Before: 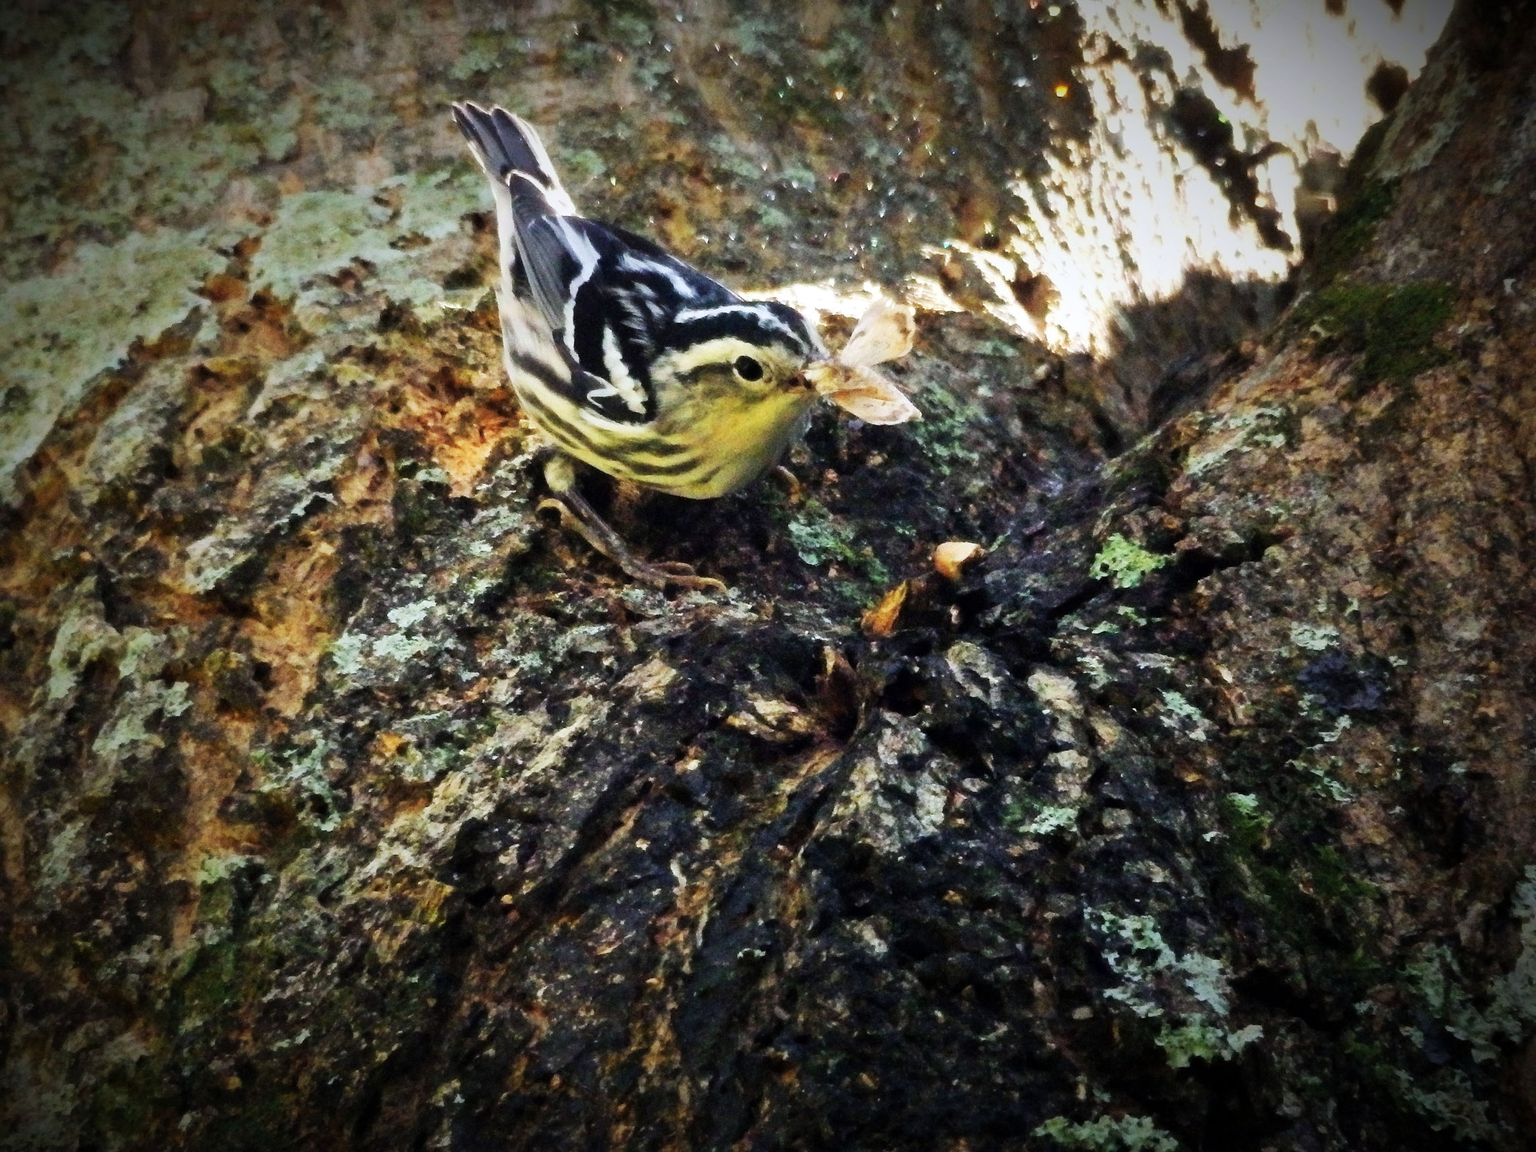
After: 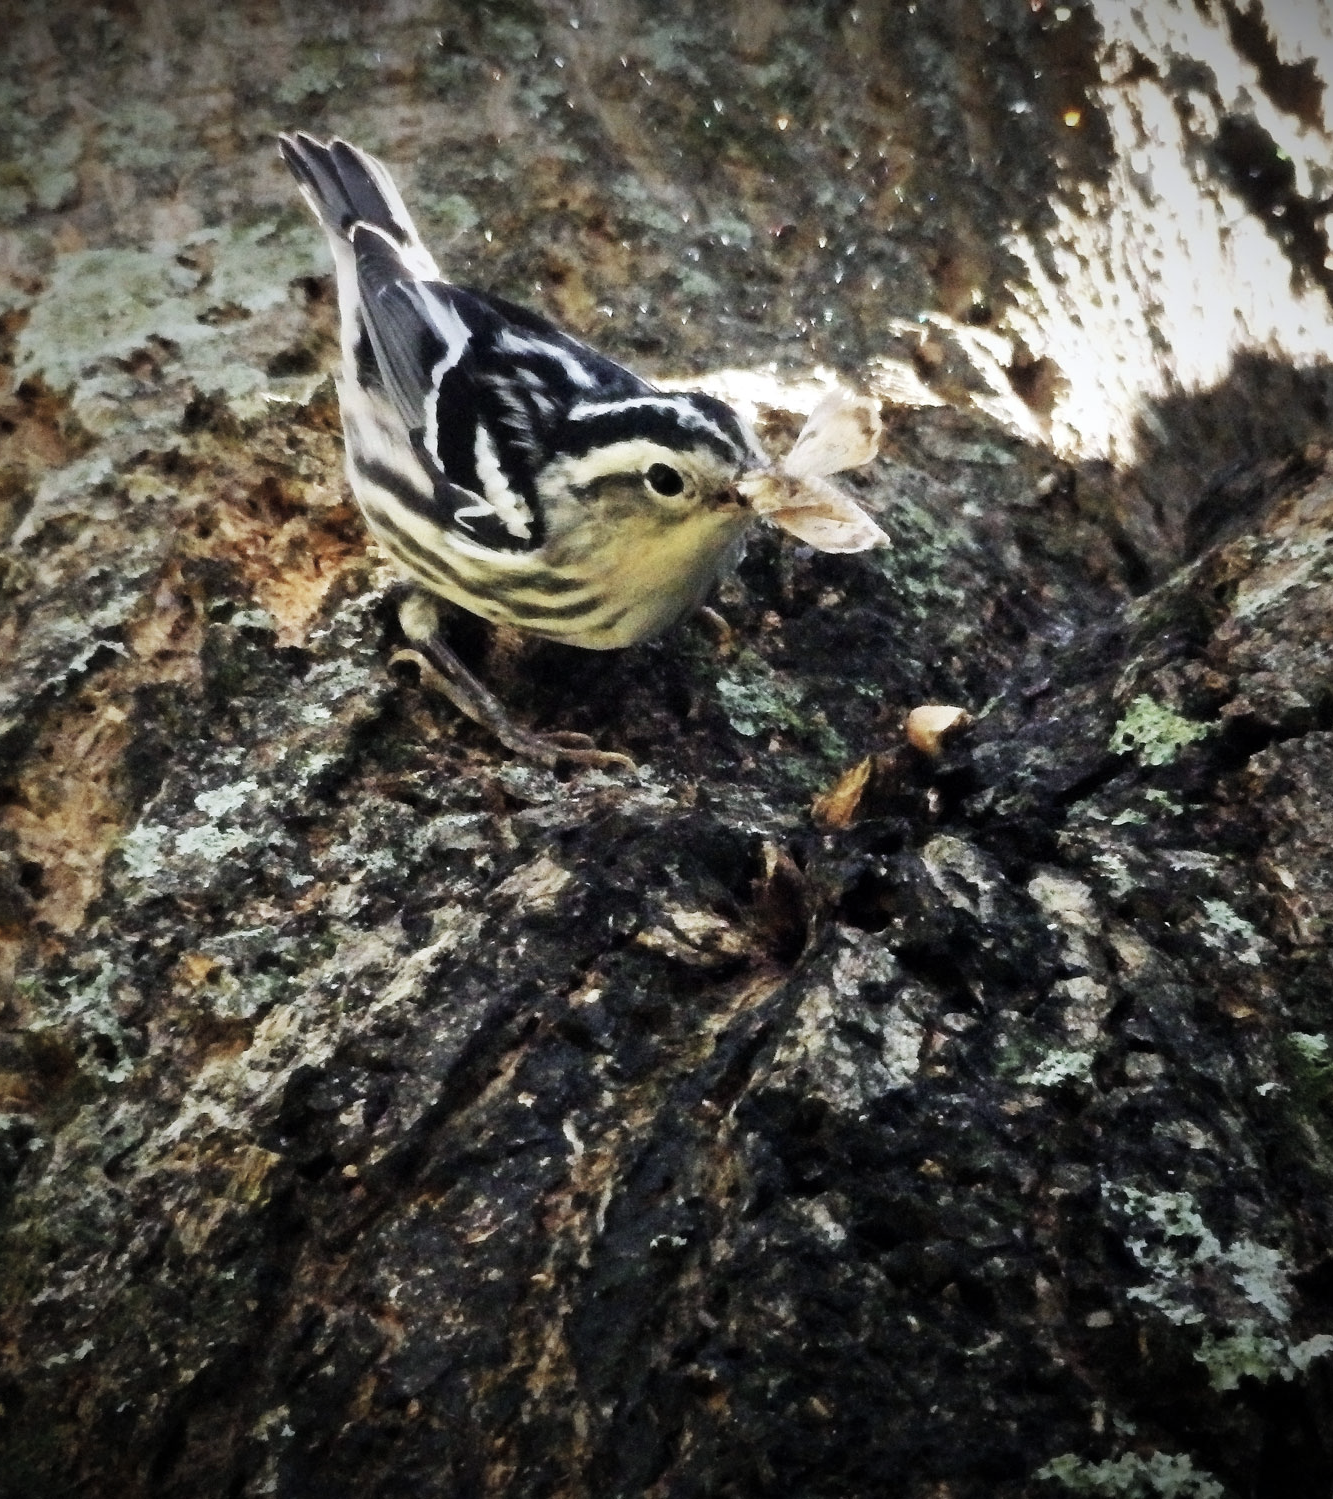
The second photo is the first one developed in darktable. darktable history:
crop and rotate: left 15.546%, right 17.787%
color balance rgb: perceptual saturation grading › global saturation 8.89%, saturation formula JzAzBz (2021)
color zones: curves: ch1 [(0, 0.292) (0.001, 0.292) (0.2, 0.264) (0.4, 0.248) (0.6, 0.248) (0.8, 0.264) (0.999, 0.292) (1, 0.292)]
